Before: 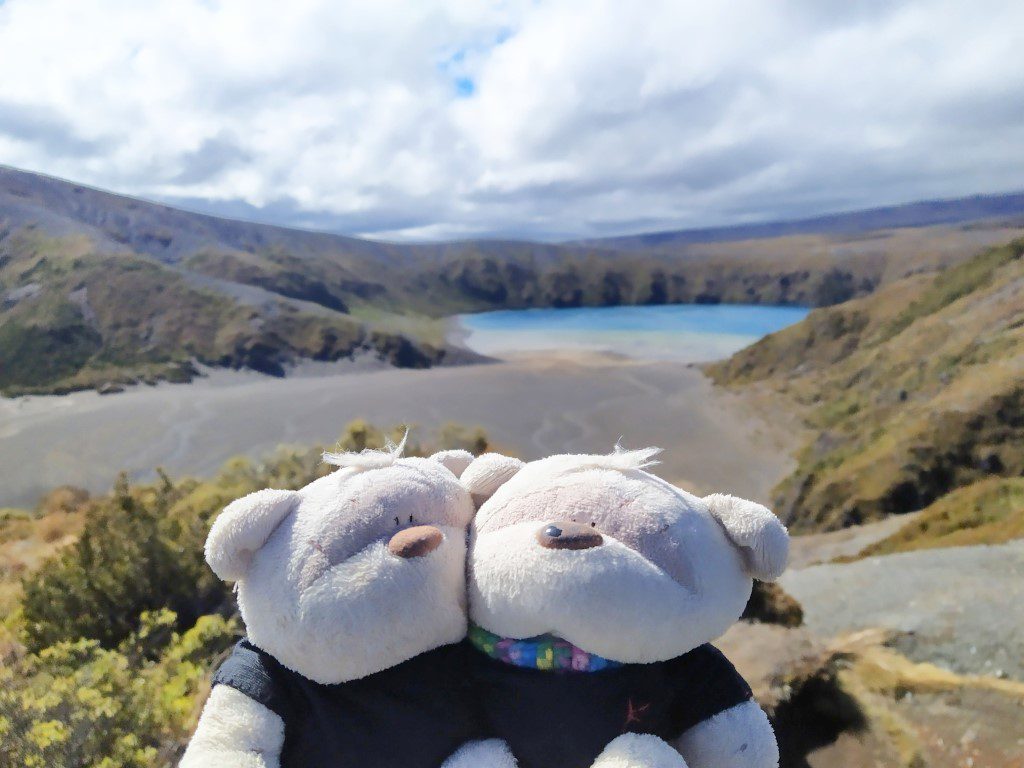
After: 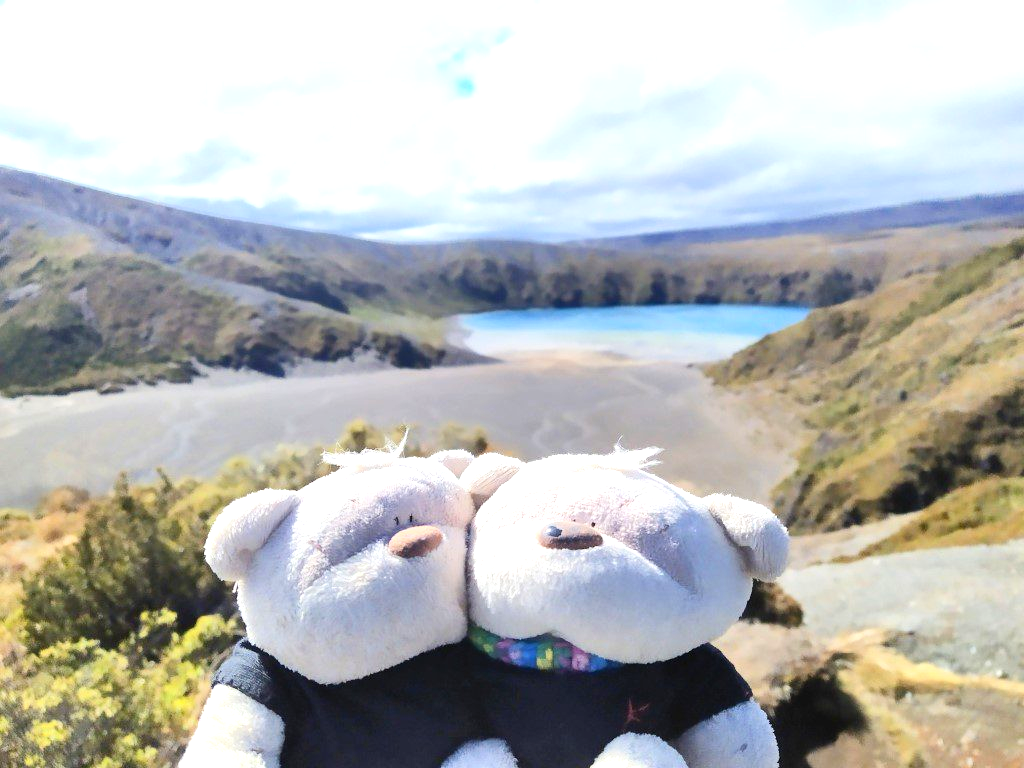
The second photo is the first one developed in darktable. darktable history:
shadows and highlights: radius 110.86, shadows 51.09, white point adjustment 9.16, highlights -4.17, highlights color adjustment 32.2%, soften with gaussian
contrast brightness saturation: contrast 0.2, brightness 0.16, saturation 0.22
